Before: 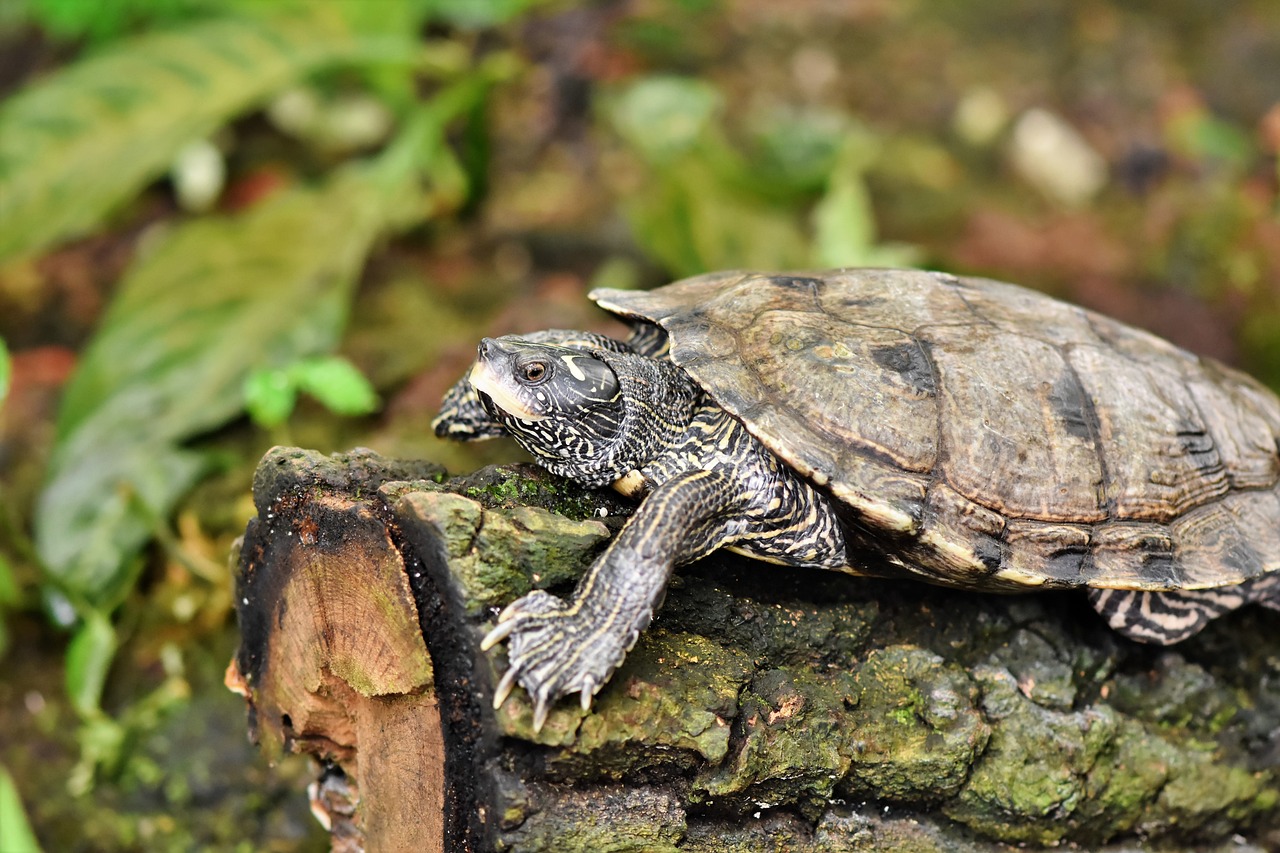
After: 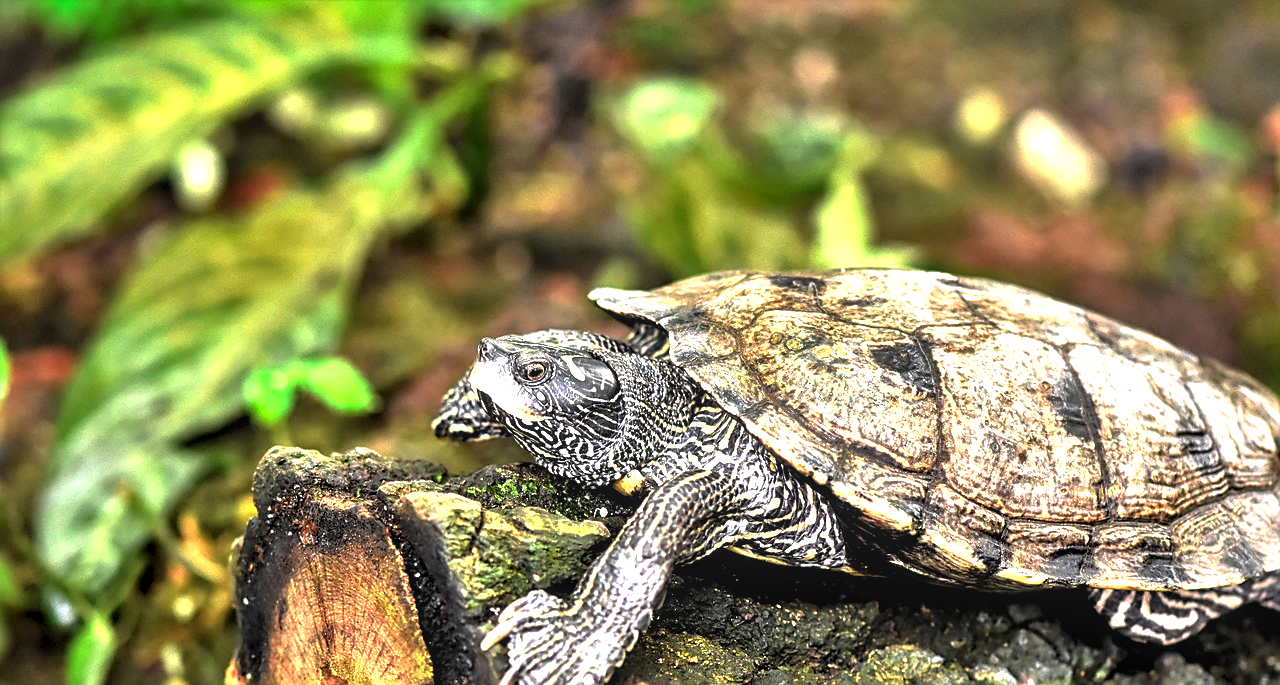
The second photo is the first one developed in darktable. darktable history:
crop: bottom 19.589%
shadows and highlights: shadows 43.77, white point adjustment -1.3, soften with gaussian
sharpen: amount 0.495
local contrast: on, module defaults
exposure: black level correction 0, exposure 0.89 EV, compensate exposure bias true, compensate highlight preservation false
base curve: curves: ch0 [(0, 0) (0.595, 0.418) (1, 1)], preserve colors none
levels: levels [0.062, 0.494, 0.925]
